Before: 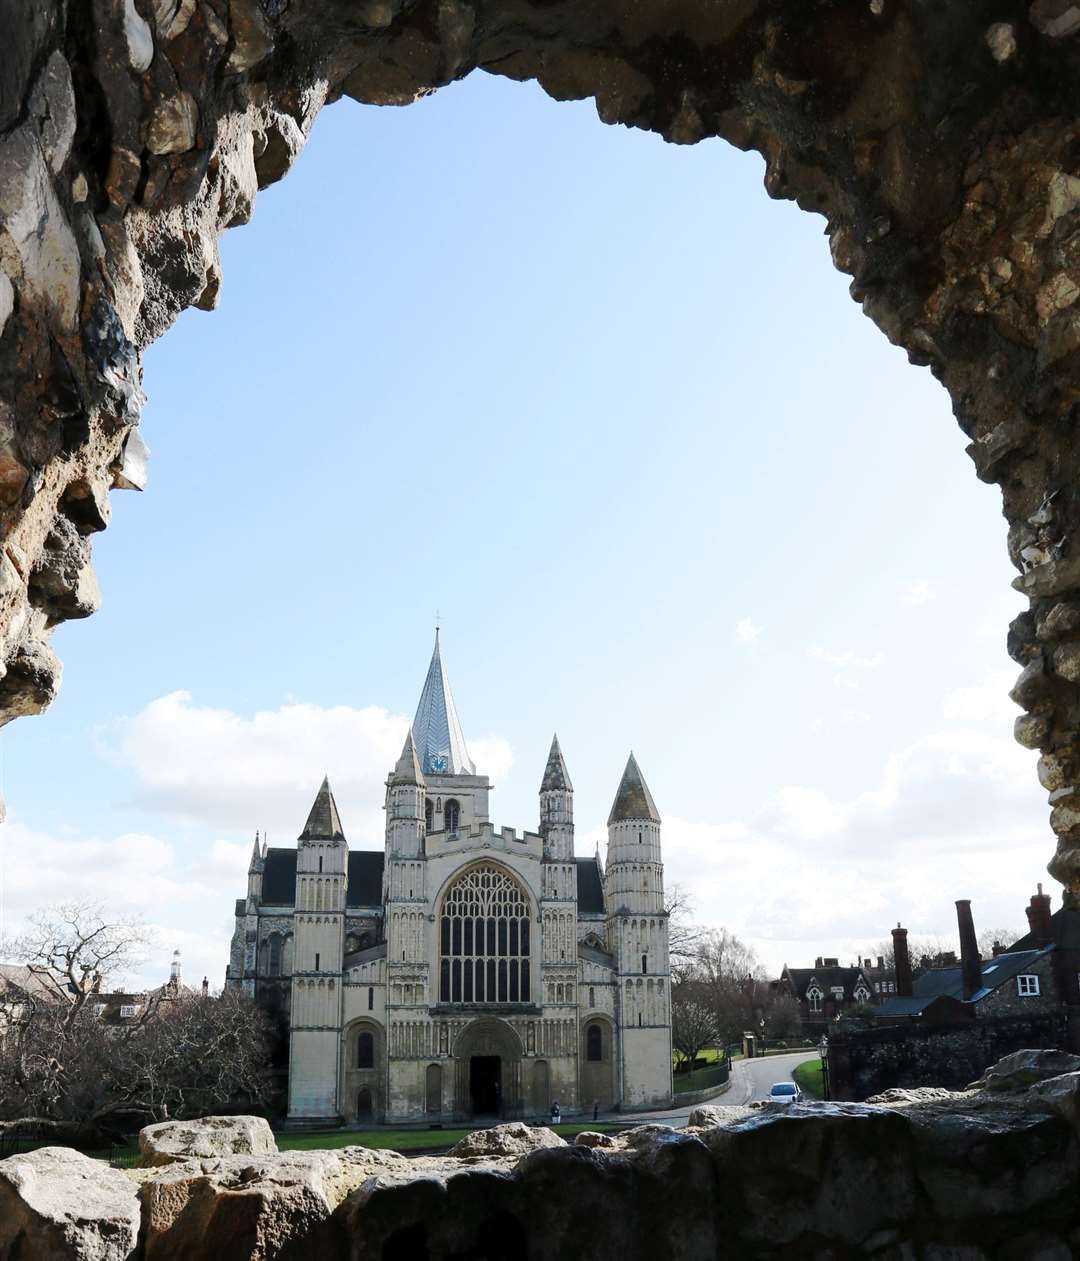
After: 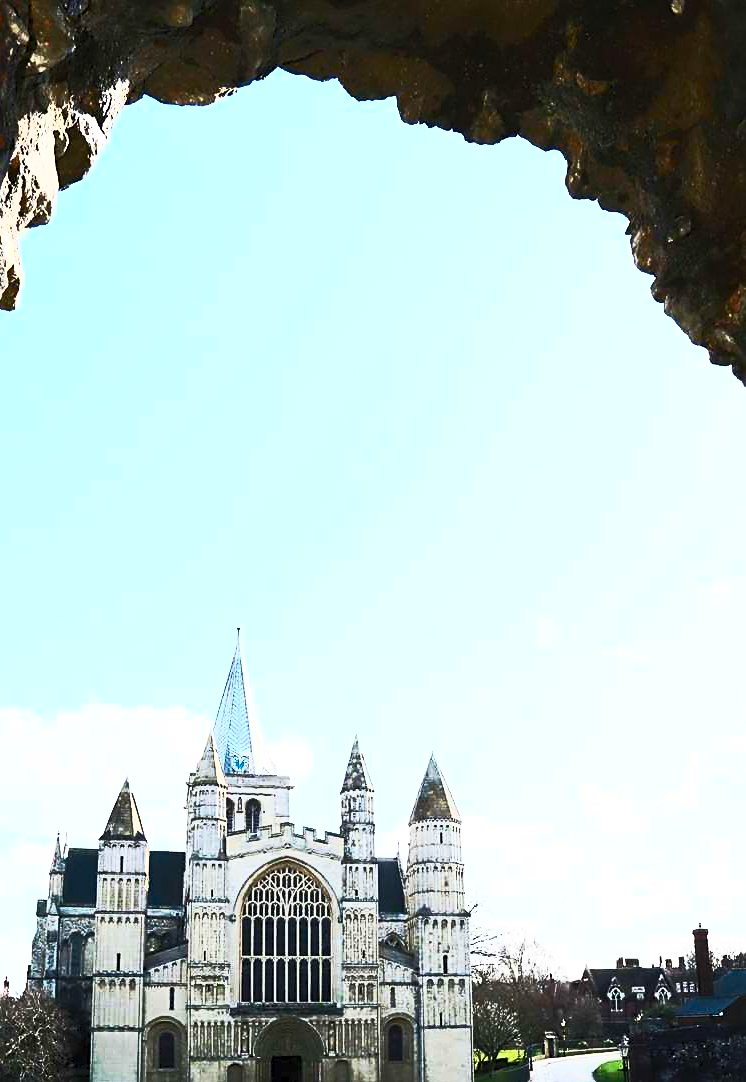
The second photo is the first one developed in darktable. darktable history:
crop: left 18.51%, right 12.325%, bottom 14.123%
sharpen: on, module defaults
levels: mode automatic, levels [0.721, 0.937, 0.997]
contrast brightness saturation: contrast 0.82, brightness 0.586, saturation 0.603
